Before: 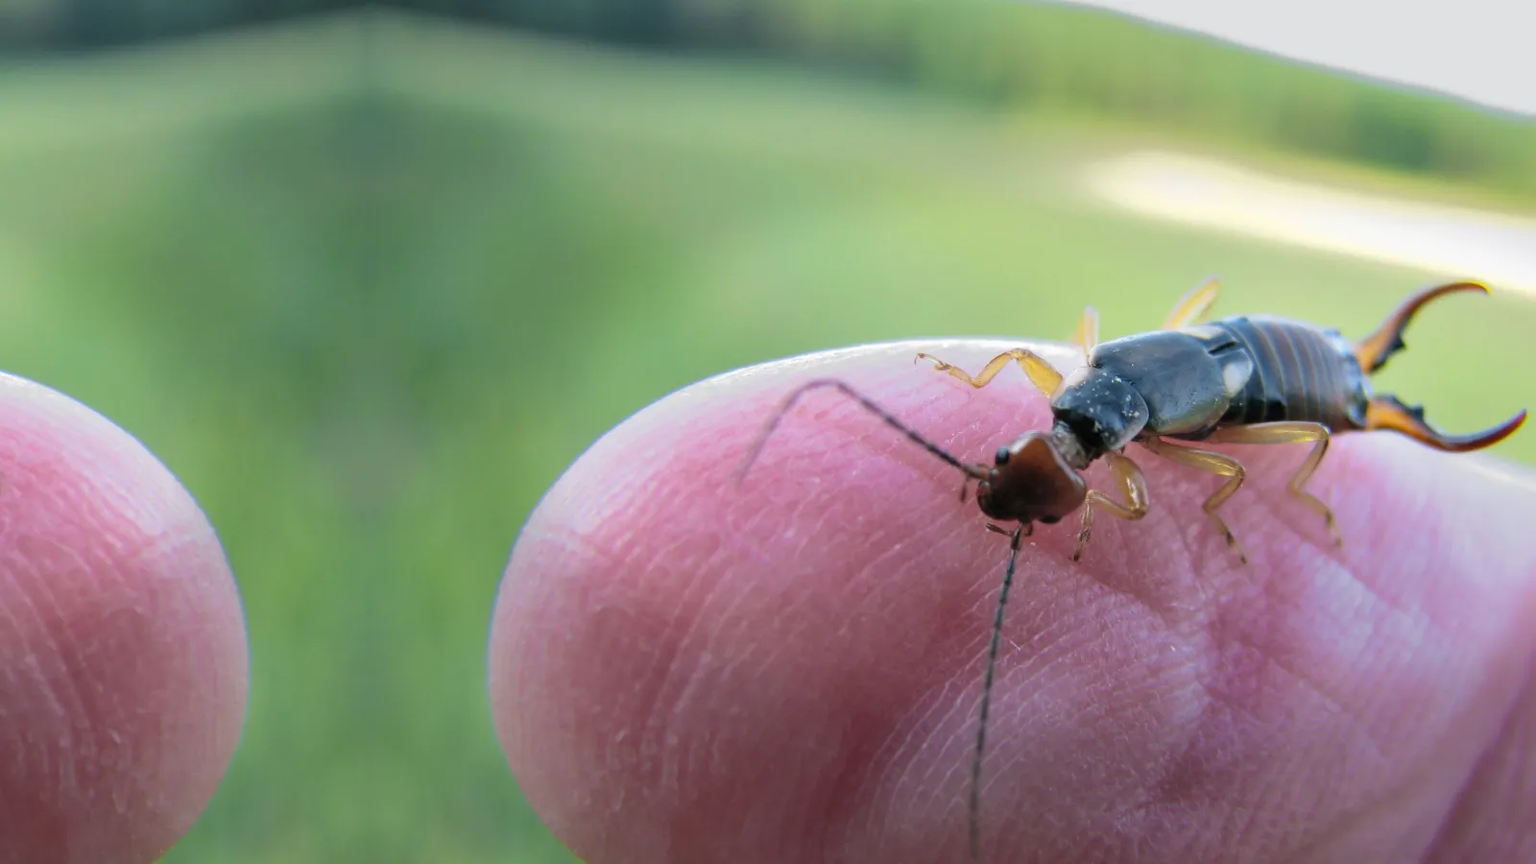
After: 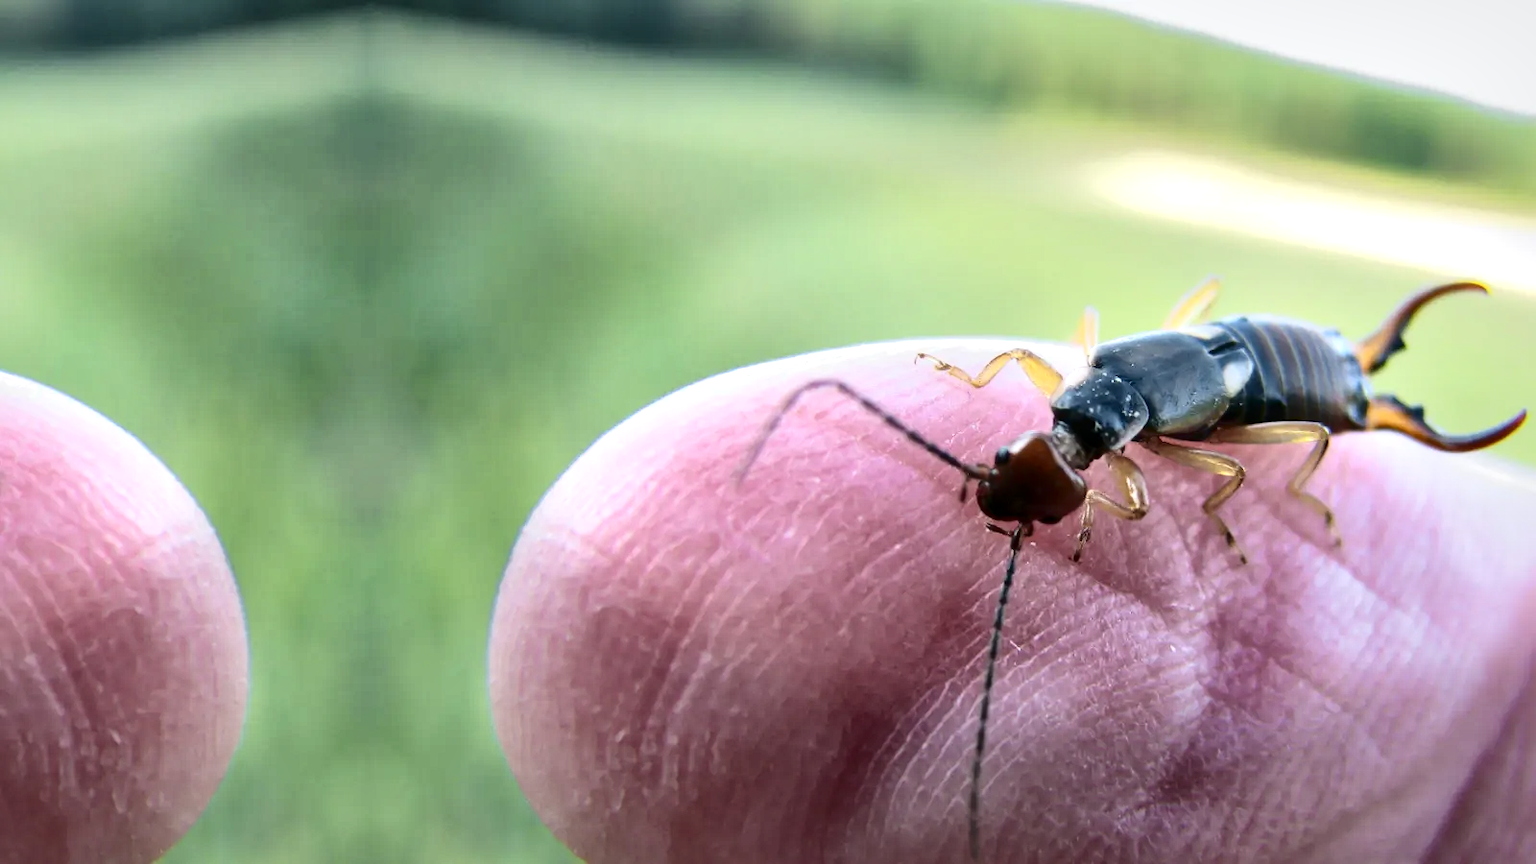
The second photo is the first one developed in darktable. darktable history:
local contrast: mode bilateral grid, contrast 71, coarseness 75, detail 181%, midtone range 0.2
tone curve: curves: ch0 [(0, 0) (0.003, 0.077) (0.011, 0.079) (0.025, 0.085) (0.044, 0.095) (0.069, 0.109) (0.1, 0.124) (0.136, 0.142) (0.177, 0.169) (0.224, 0.207) (0.277, 0.267) (0.335, 0.347) (0.399, 0.442) (0.468, 0.54) (0.543, 0.635) (0.623, 0.726) (0.709, 0.813) (0.801, 0.882) (0.898, 0.934) (1, 1)], color space Lab, independent channels, preserve colors none
